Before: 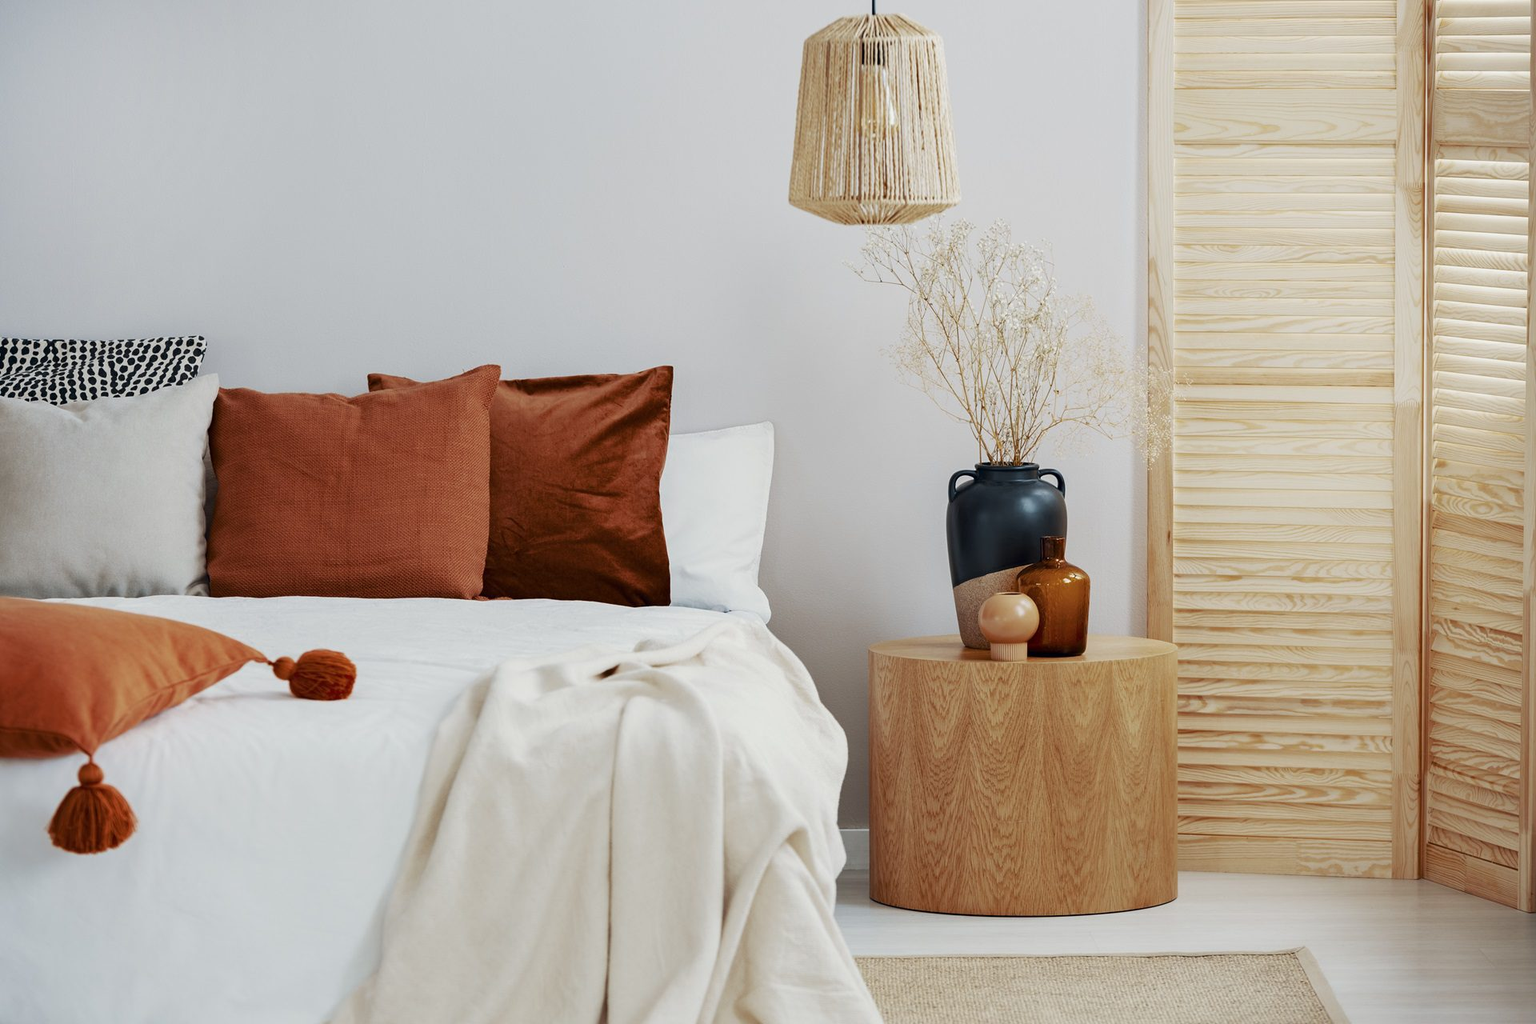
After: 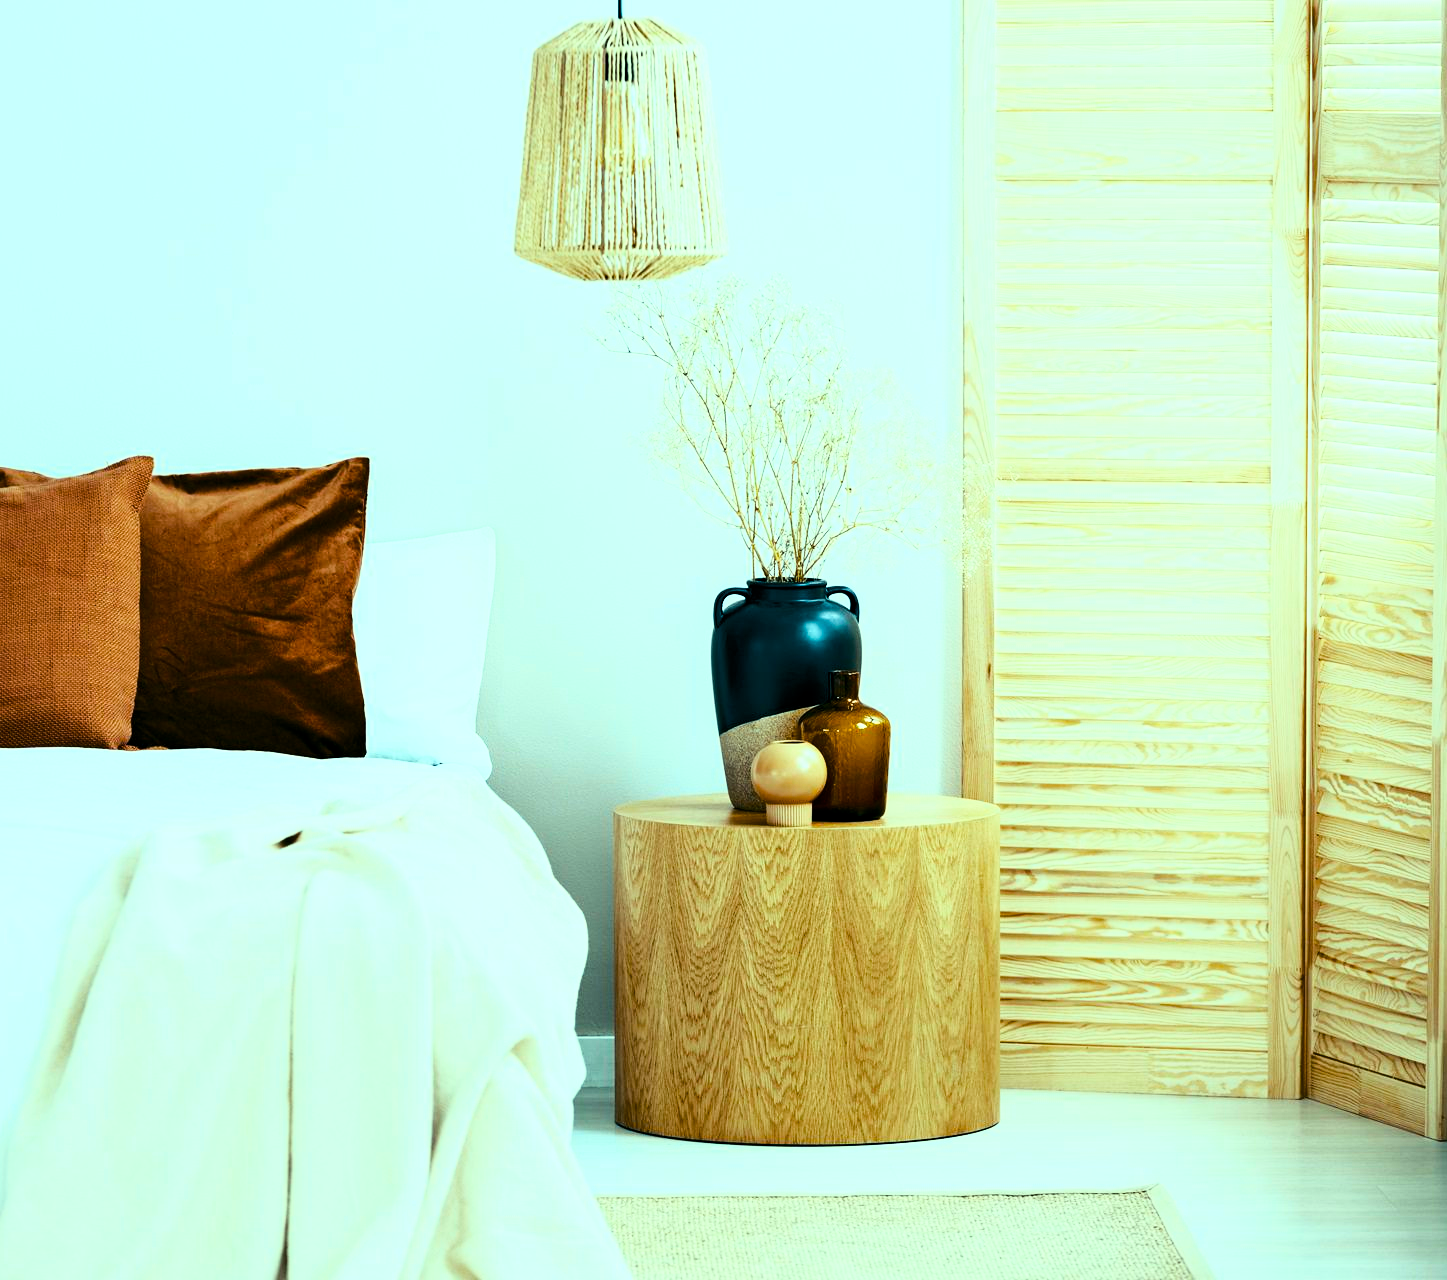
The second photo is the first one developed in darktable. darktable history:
crop and rotate: left 24.6%
base curve: curves: ch0 [(0, 0) (0.028, 0.03) (0.121, 0.232) (0.46, 0.748) (0.859, 0.968) (1, 1)]
white balance: red 0.967, blue 1.049
color balance rgb: shadows lift › luminance -7.7%, shadows lift › chroma 2.13%, shadows lift › hue 165.27°, power › luminance -7.77%, power › chroma 1.1%, power › hue 215.88°, highlights gain › luminance 15.15%, highlights gain › chroma 7%, highlights gain › hue 125.57°, global offset › luminance -0.33%, global offset › chroma 0.11%, global offset › hue 165.27°, perceptual saturation grading › global saturation 24.42%, perceptual saturation grading › highlights -24.42%, perceptual saturation grading › mid-tones 24.42%, perceptual saturation grading › shadows 40%, perceptual brilliance grading › global brilliance -5%, perceptual brilliance grading › highlights 24.42%, perceptual brilliance grading › mid-tones 7%, perceptual brilliance grading › shadows -5%
